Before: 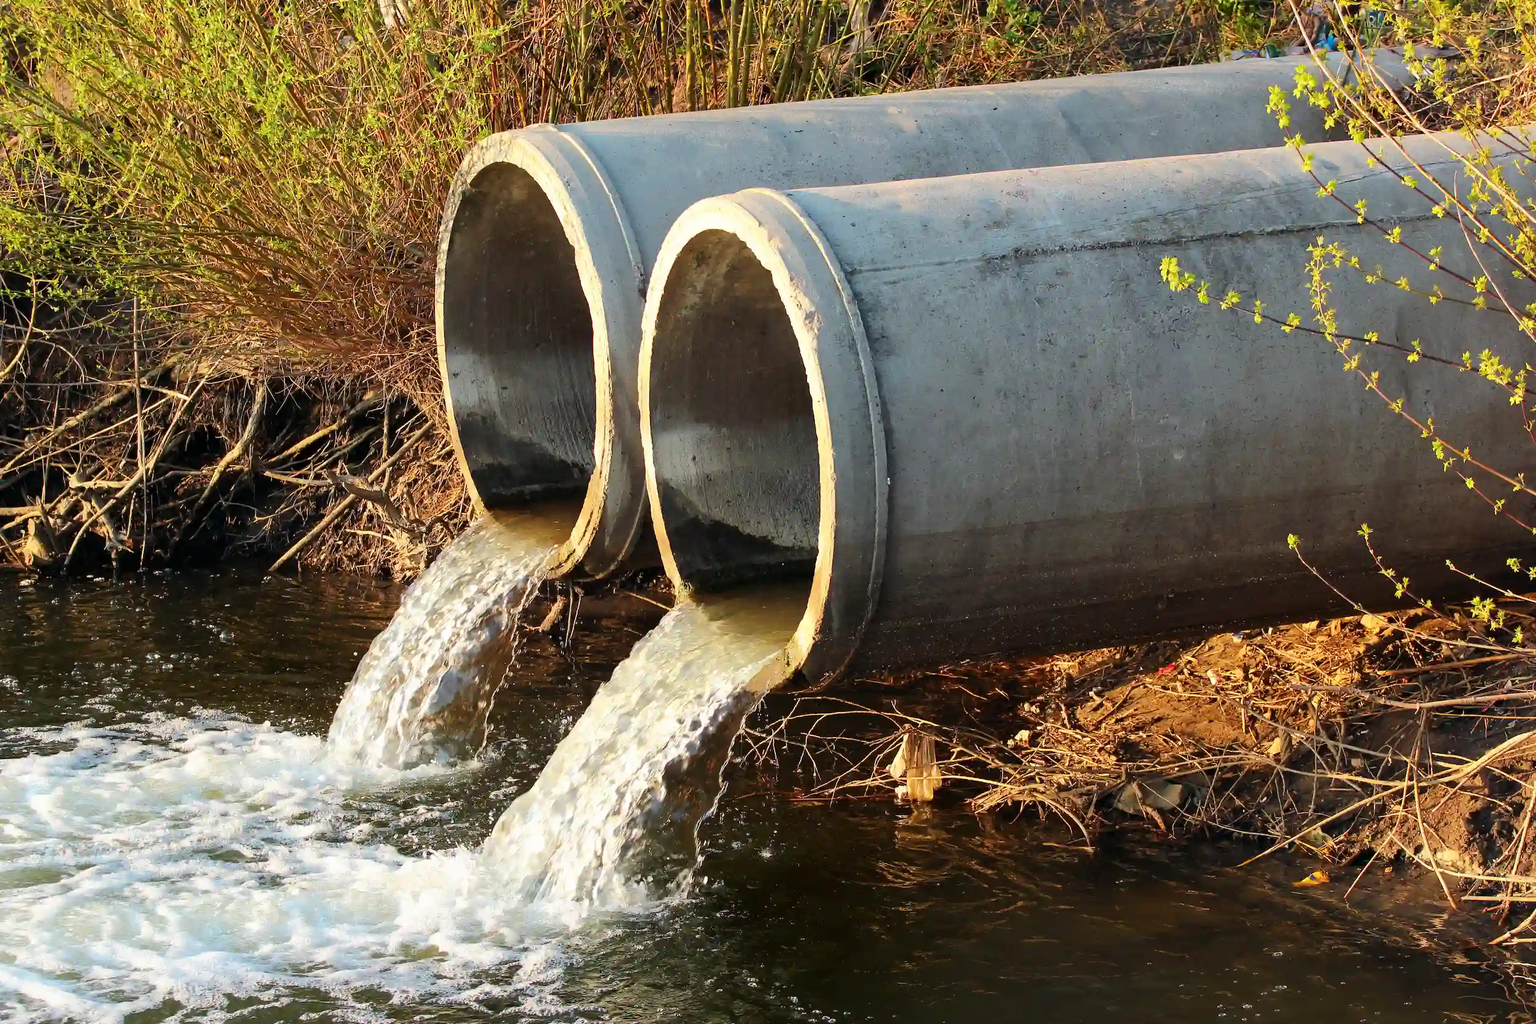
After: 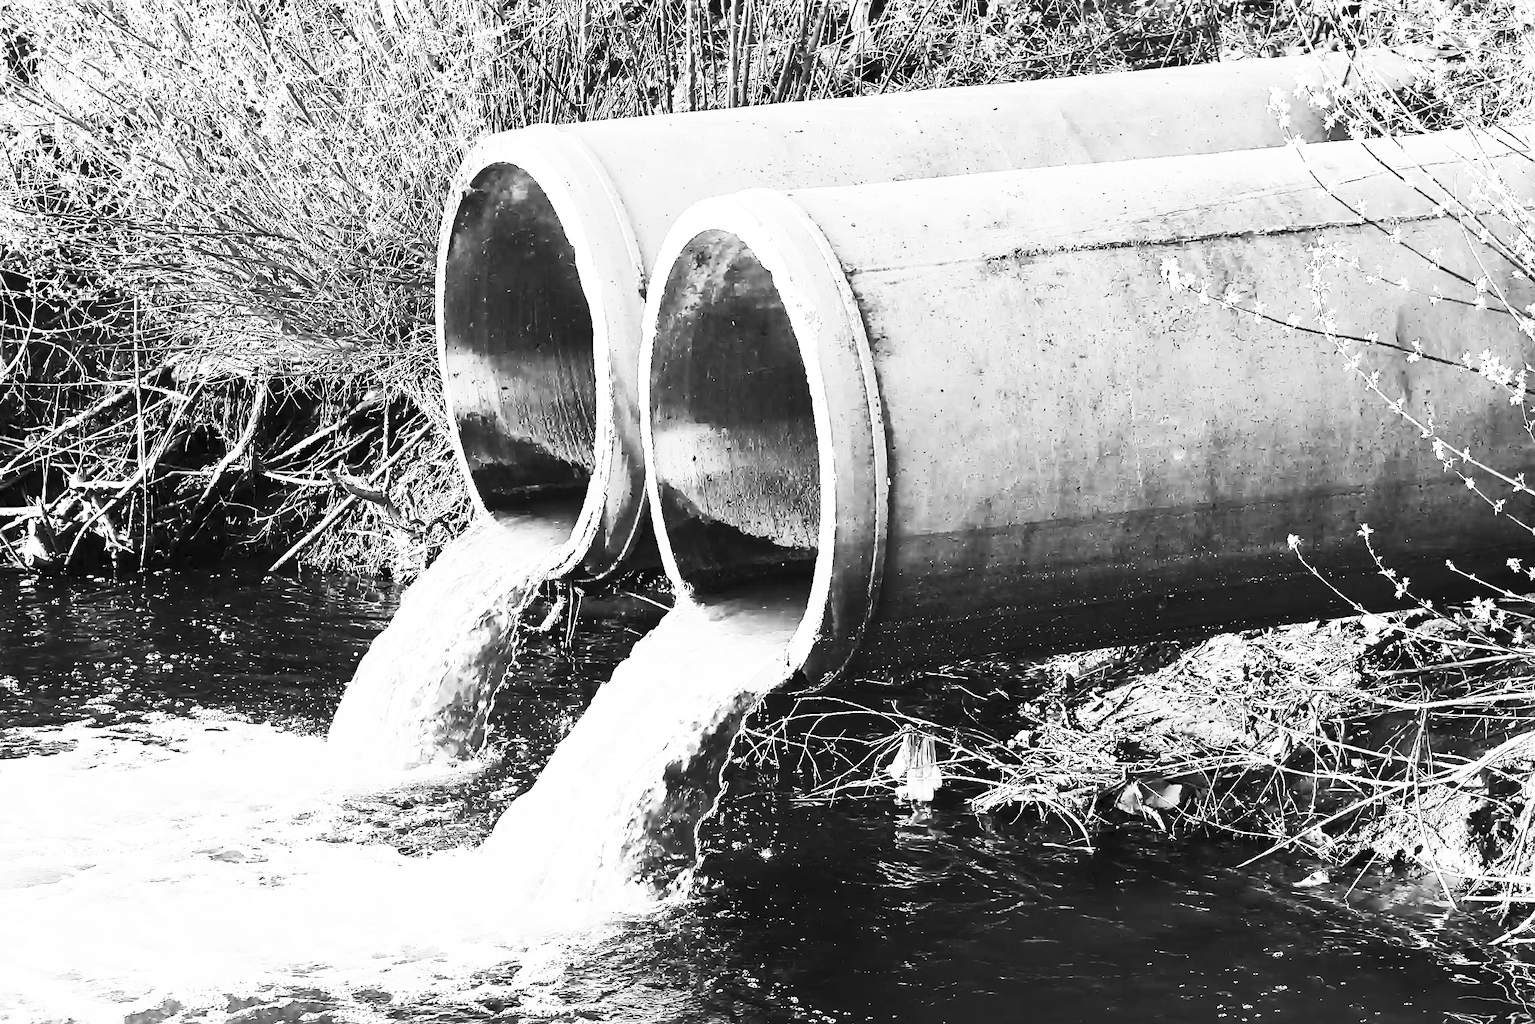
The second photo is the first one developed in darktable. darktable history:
base curve: curves: ch0 [(0, 0) (0.028, 0.03) (0.121, 0.232) (0.46, 0.748) (0.859, 0.968) (1, 1)]
contrast brightness saturation: contrast 0.53, brightness 0.47, saturation -1
sharpen: on, module defaults
